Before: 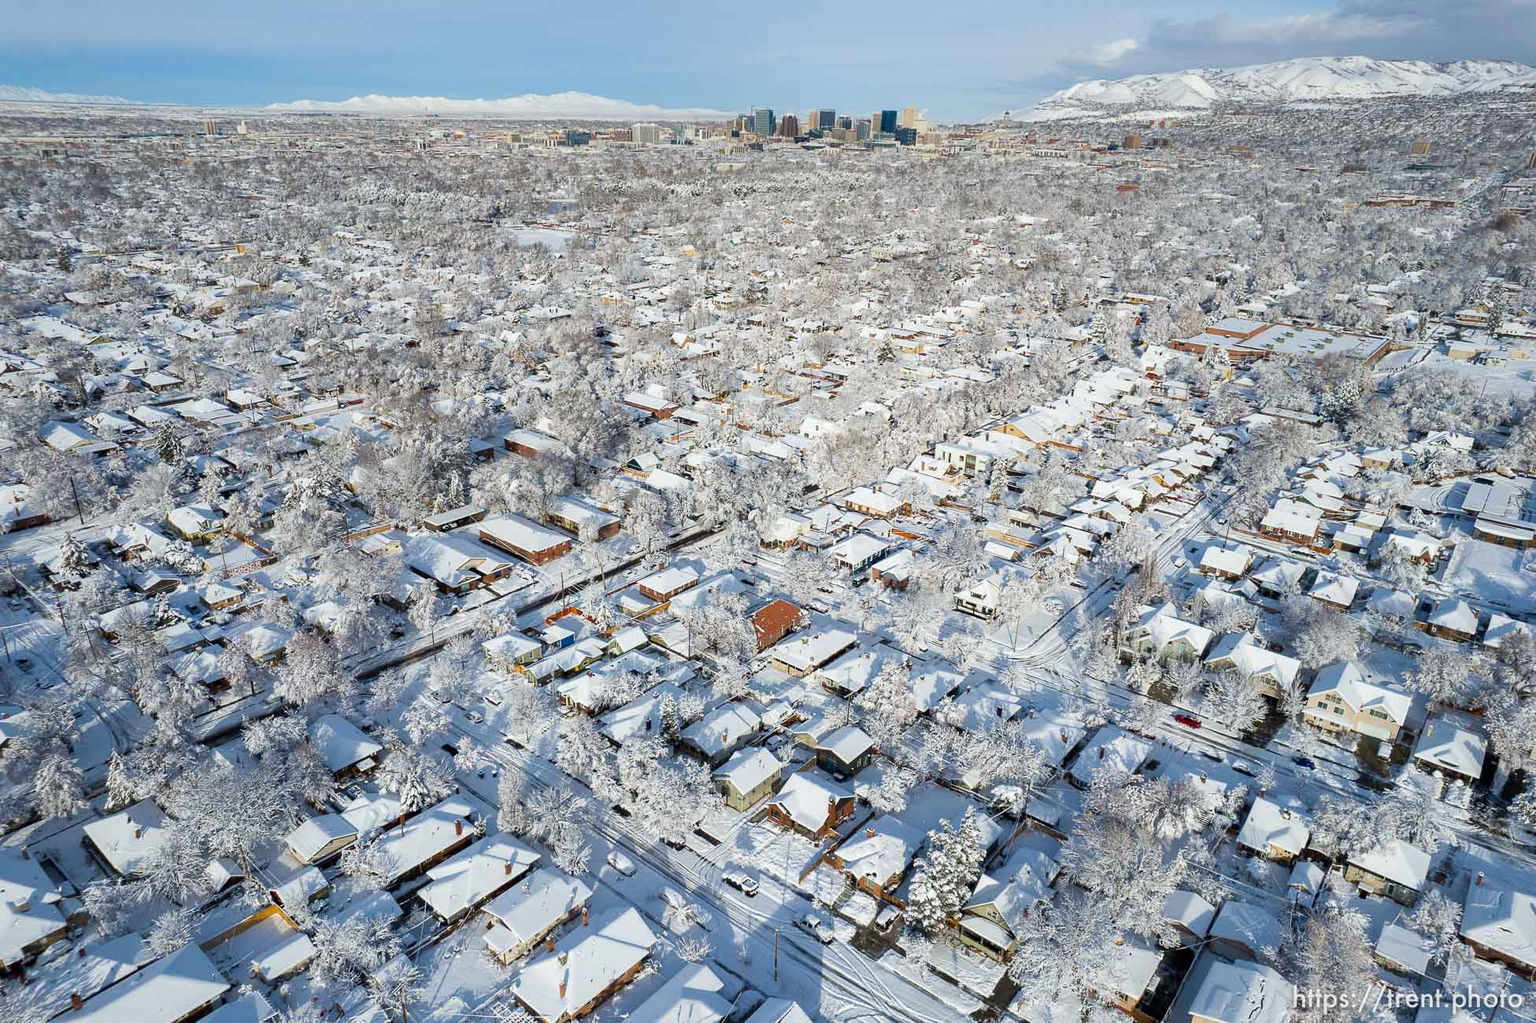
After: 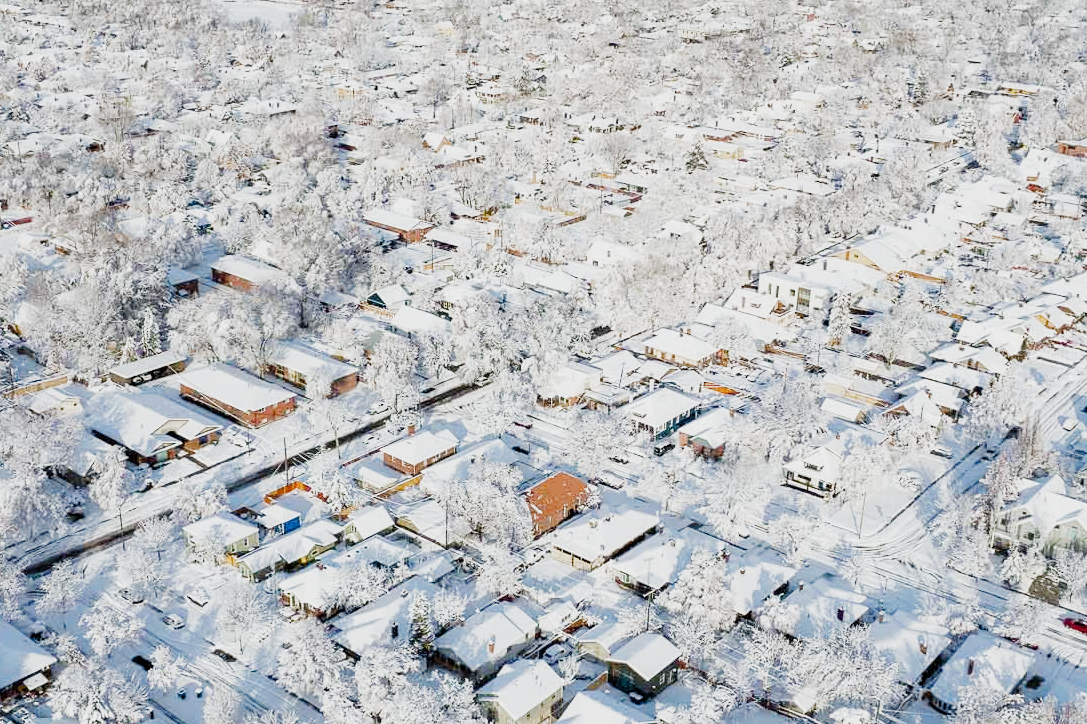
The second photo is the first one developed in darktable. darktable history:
exposure: black level correction 0, exposure 1.096 EV, compensate highlight preservation false
crop and rotate: left 22.01%, top 22.323%, right 22.245%, bottom 21.984%
filmic rgb: black relative exposure -7.39 EV, white relative exposure 5.06 EV, hardness 3.2, preserve chrominance no, color science v4 (2020)
